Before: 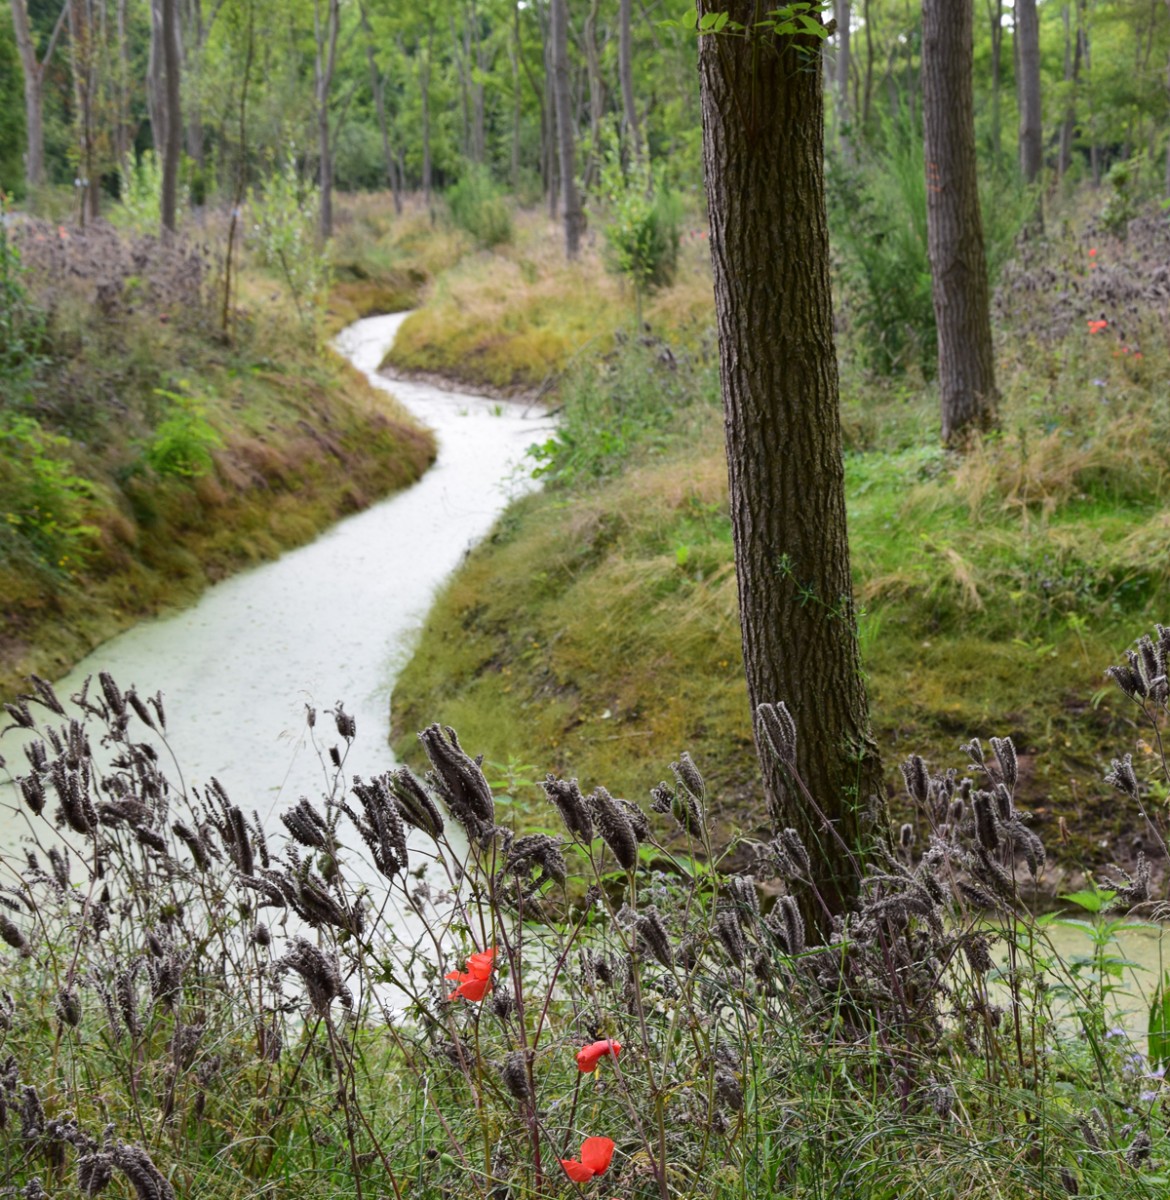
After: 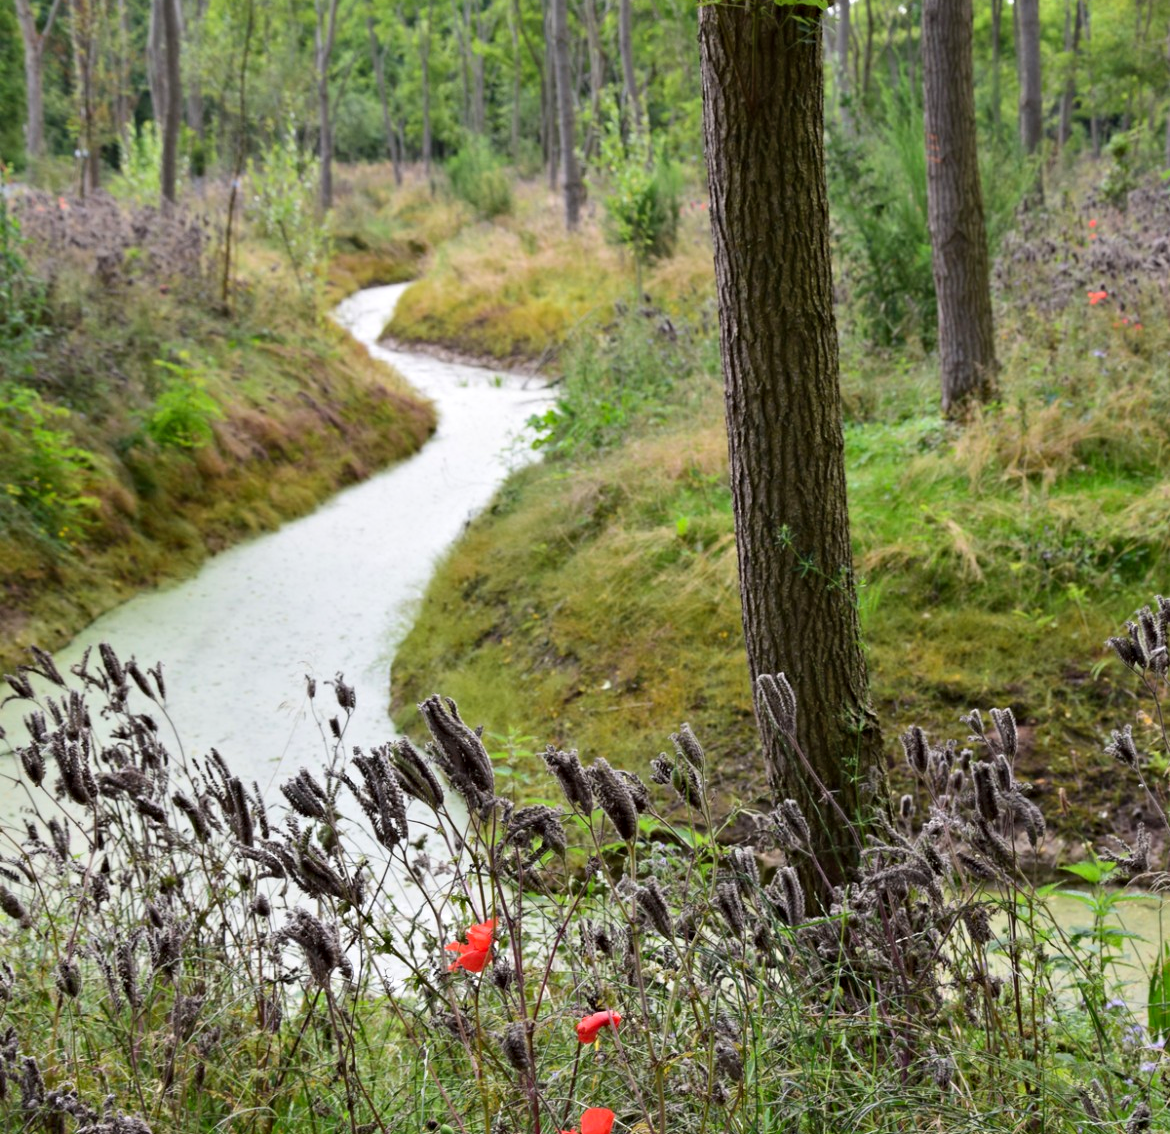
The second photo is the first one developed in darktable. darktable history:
contrast brightness saturation: contrast 0.03, brightness 0.06, saturation 0.13
contrast equalizer: y [[0.5, 0.5, 0.544, 0.569, 0.5, 0.5], [0.5 ×6], [0.5 ×6], [0 ×6], [0 ×6]]
crop and rotate: top 2.479%, bottom 3.018%
